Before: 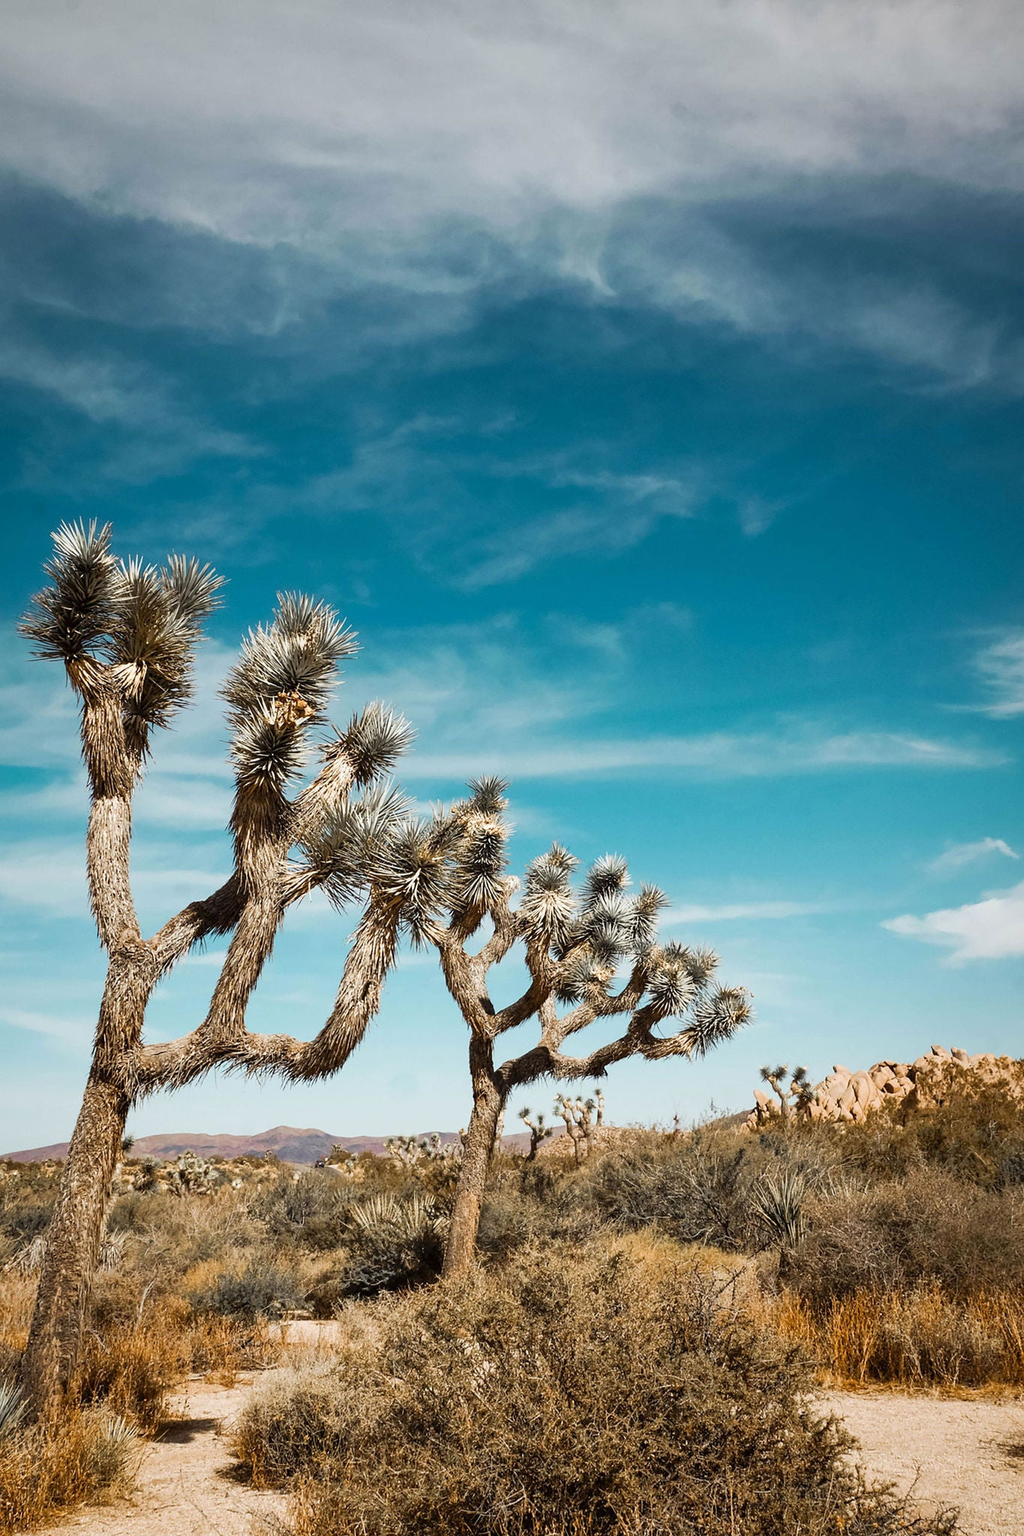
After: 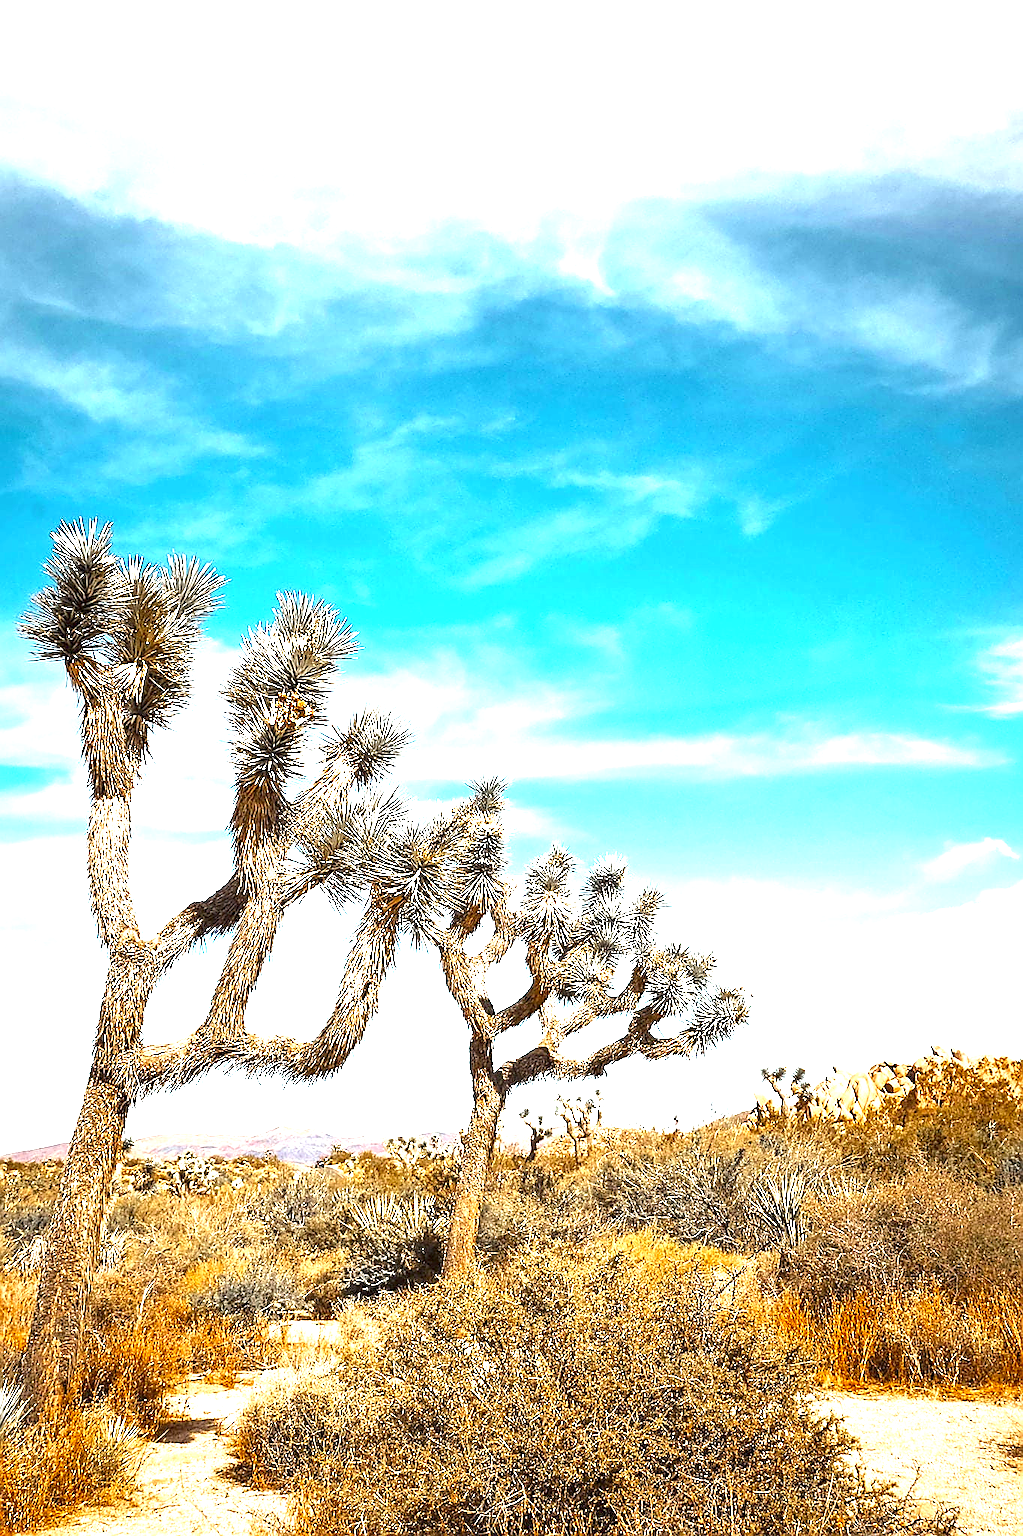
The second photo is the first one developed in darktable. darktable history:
exposure: black level correction 0, exposure 2.088 EV, compensate exposure bias true, compensate highlight preservation false
color zones: curves: ch0 [(0.11, 0.396) (0.195, 0.36) (0.25, 0.5) (0.303, 0.412) (0.357, 0.544) (0.75, 0.5) (0.967, 0.328)]; ch1 [(0, 0.468) (0.112, 0.512) (0.202, 0.6) (0.25, 0.5) (0.307, 0.352) (0.357, 0.544) (0.75, 0.5) (0.963, 0.524)]
tone equalizer: on, module defaults
sharpen: radius 1.4, amount 1.25, threshold 0.7
